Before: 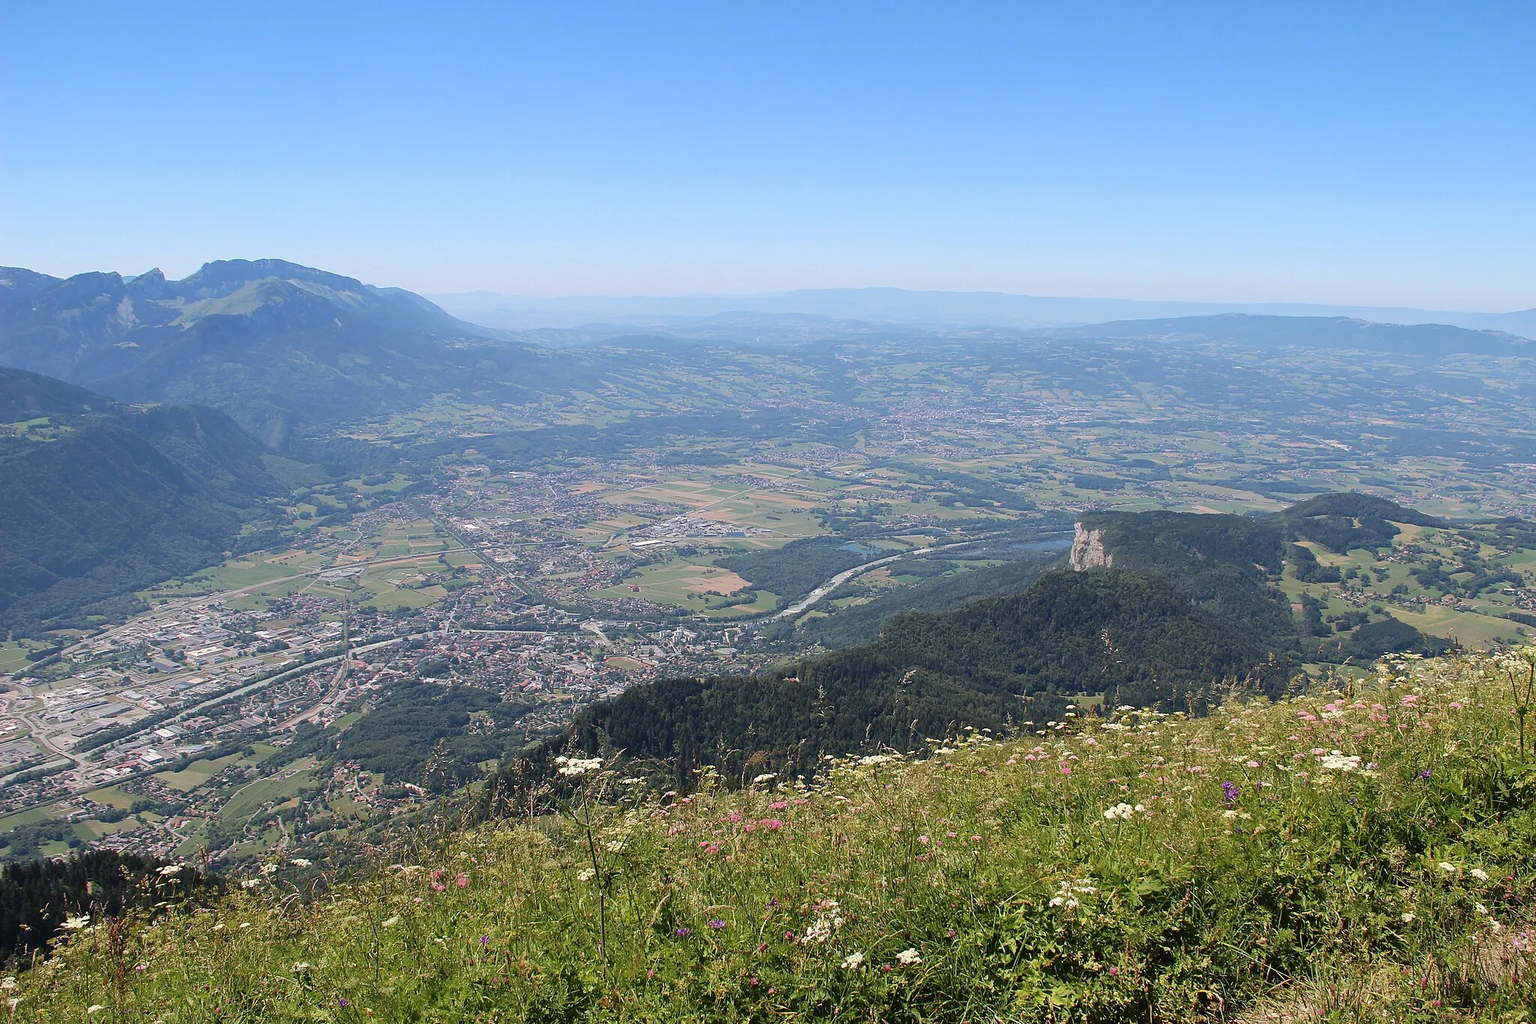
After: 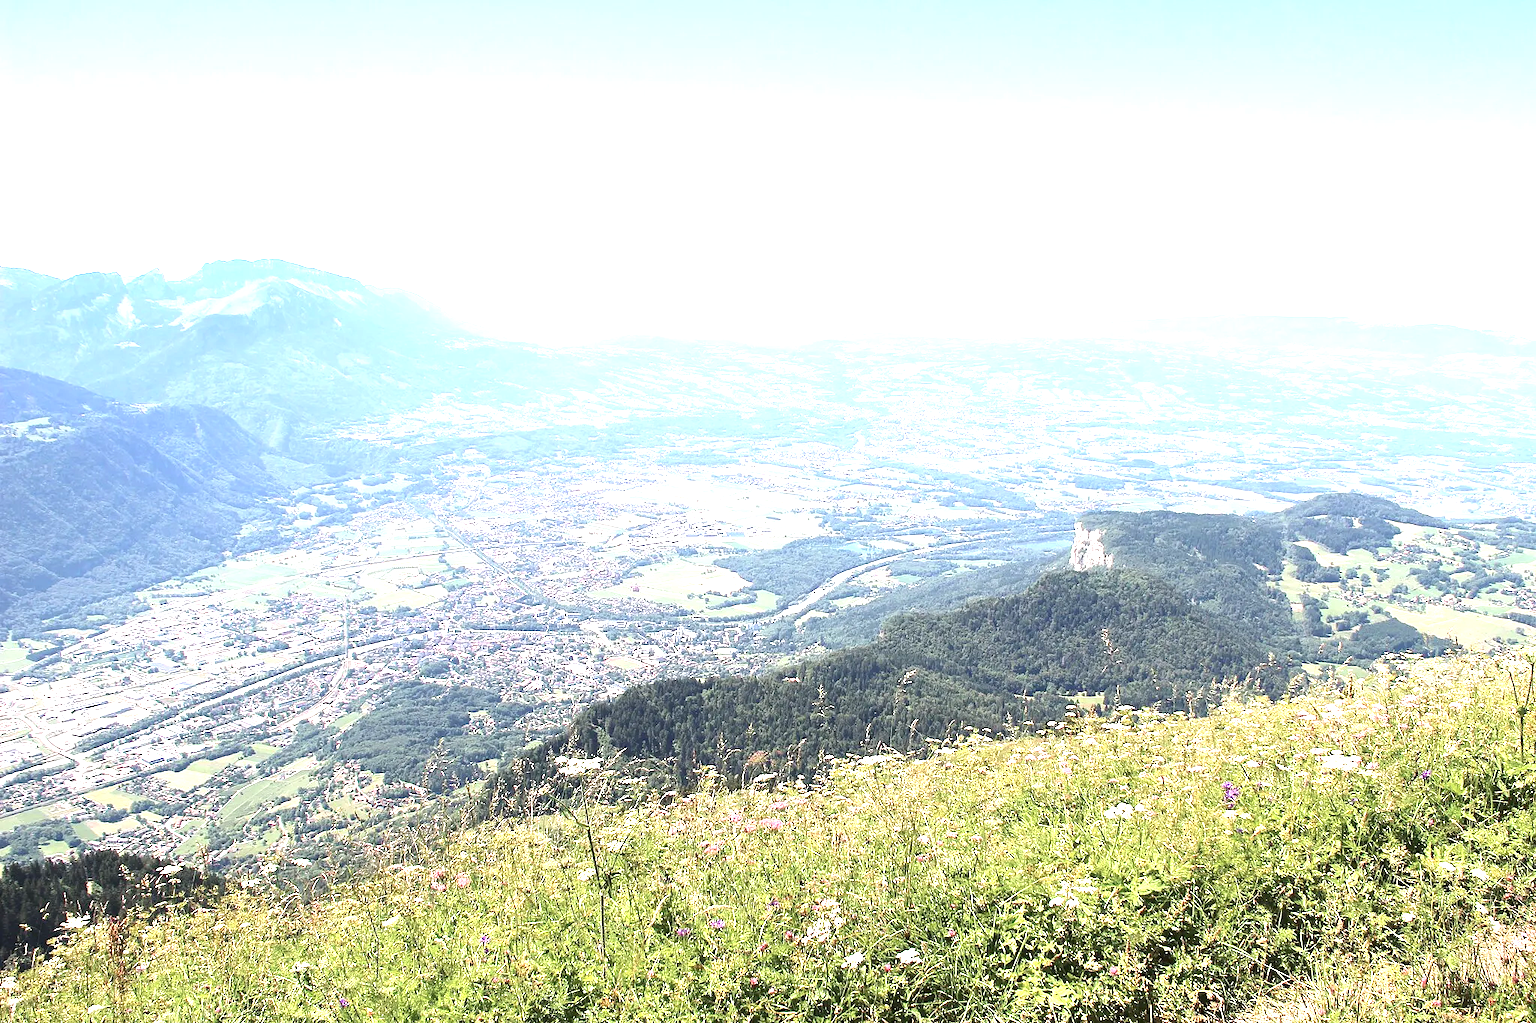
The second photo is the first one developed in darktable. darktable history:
contrast brightness saturation: contrast 0.109, saturation -0.164
exposure: black level correction 0, exposure 1.999 EV, compensate exposure bias true, compensate highlight preservation false
